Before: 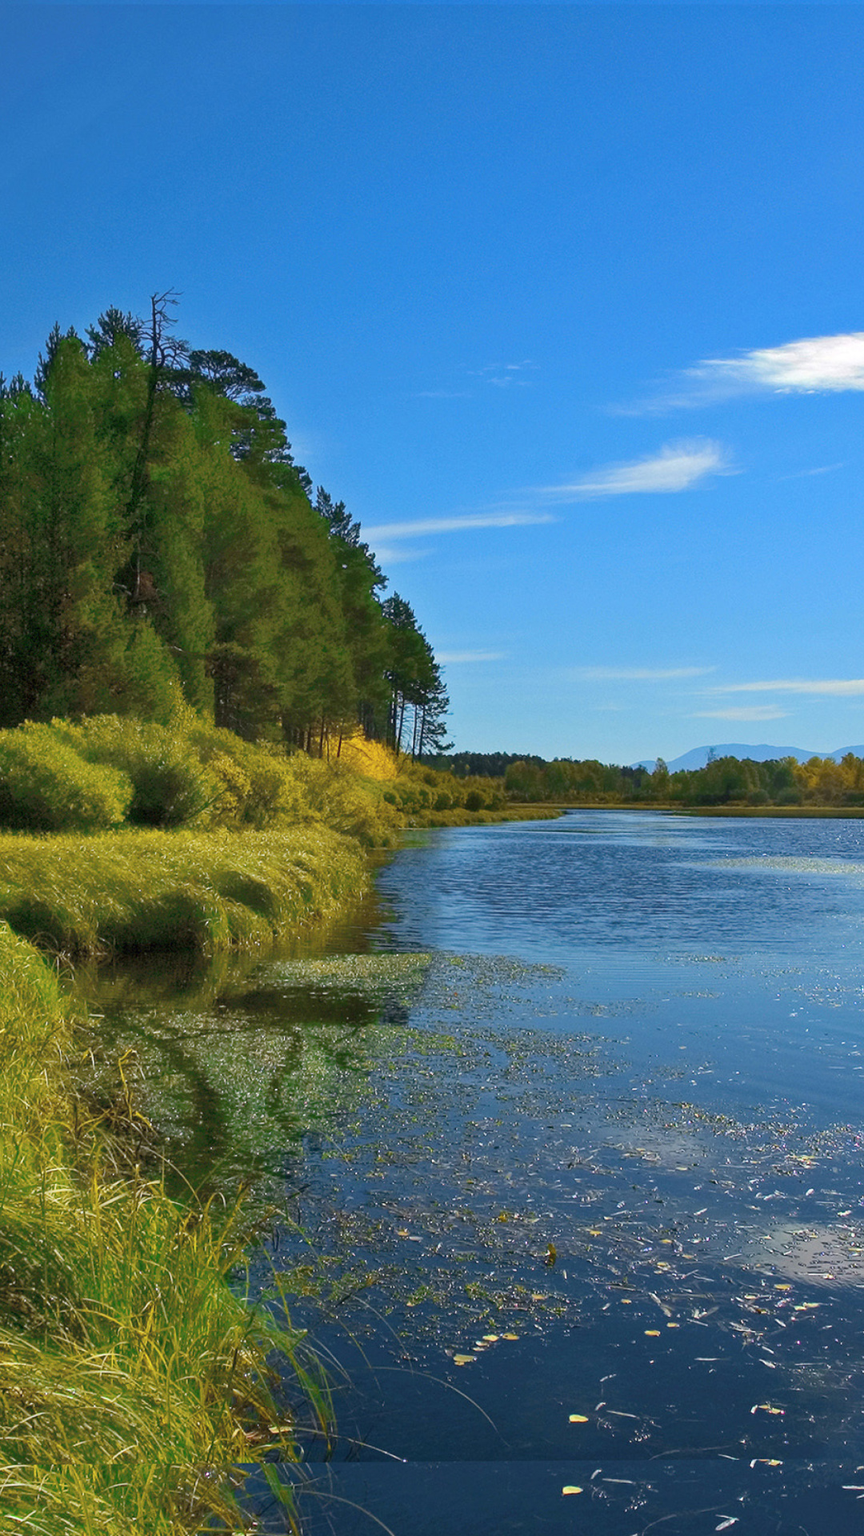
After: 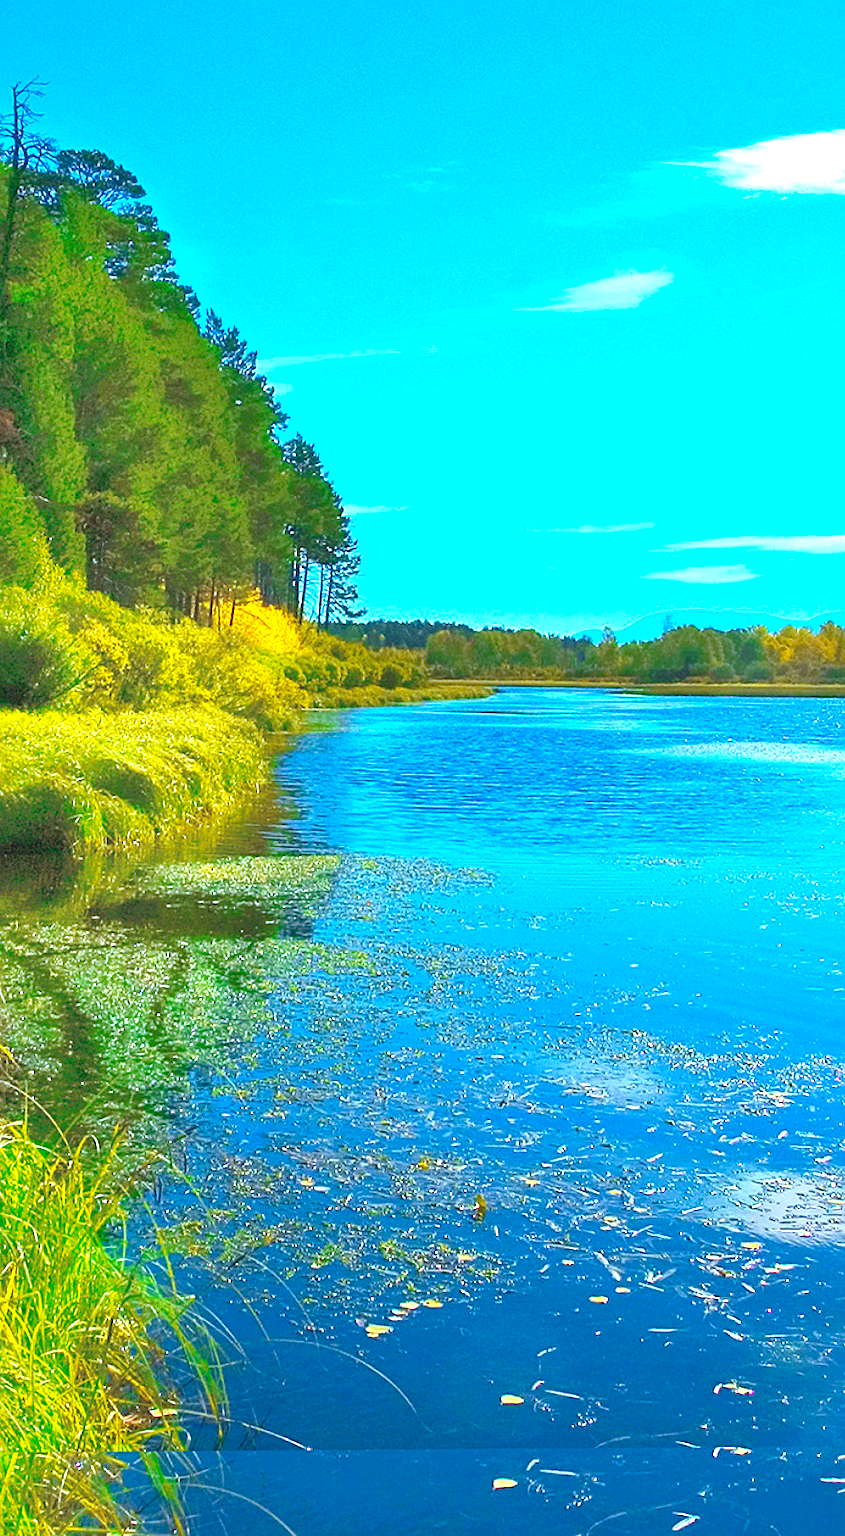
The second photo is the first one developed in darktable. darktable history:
exposure: black level correction 0, exposure 1.741 EV, compensate exposure bias true, compensate highlight preservation false
sharpen: amount 0.498
color calibration: output R [0.972, 0.068, -0.094, 0], output G [-0.178, 1.216, -0.086, 0], output B [0.095, -0.136, 0.98, 0], x 0.37, y 0.382, temperature 4306.61 K, clip negative RGB from gamut false
contrast brightness saturation: contrast -0.194, saturation 0.186
crop: left 16.313%, top 14.497%
local contrast: mode bilateral grid, contrast 21, coarseness 49, detail 119%, midtone range 0.2
contrast equalizer: y [[0.5, 0.5, 0.544, 0.569, 0.5, 0.5], [0.5 ×6], [0.5 ×6], [0 ×6], [0 ×6]], mix -0.29
